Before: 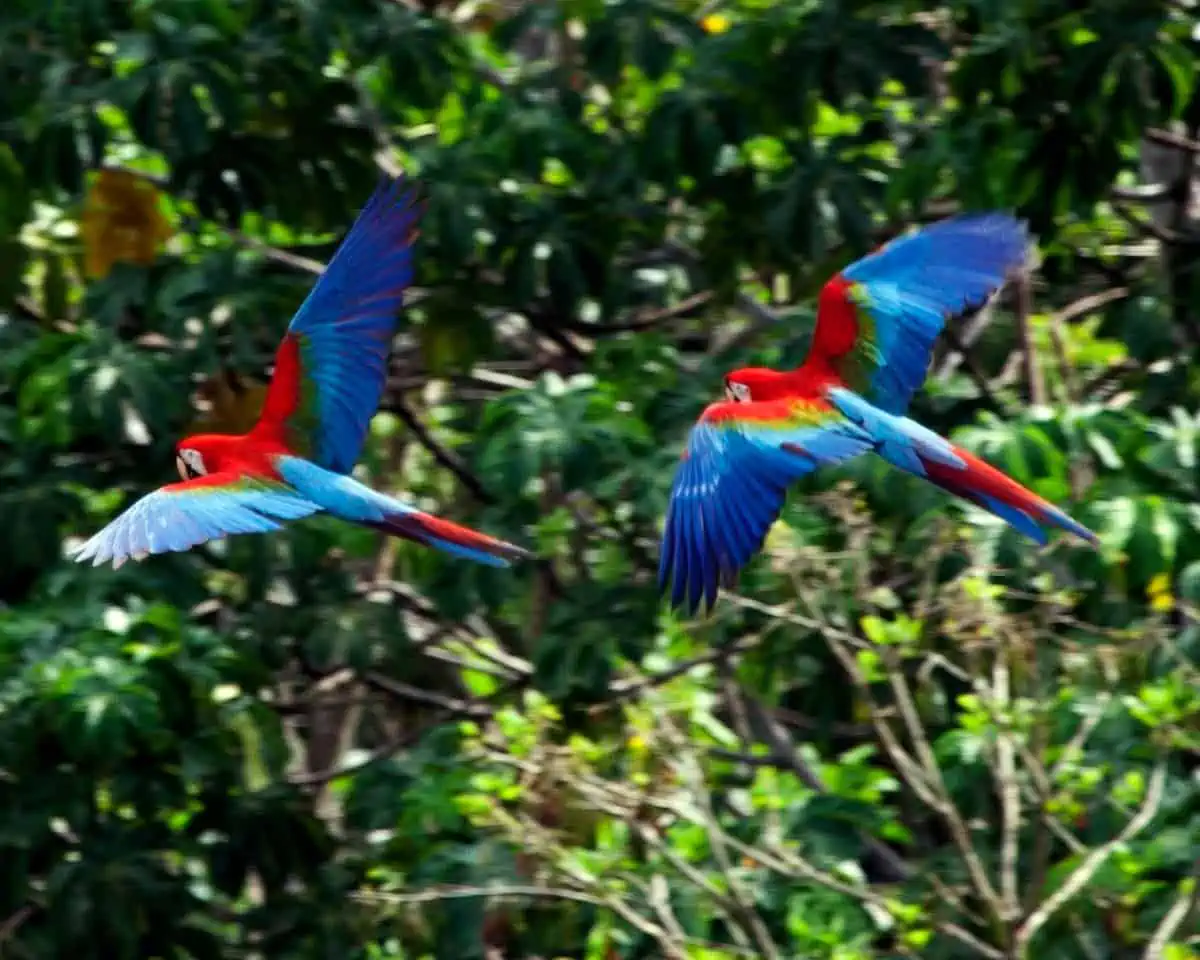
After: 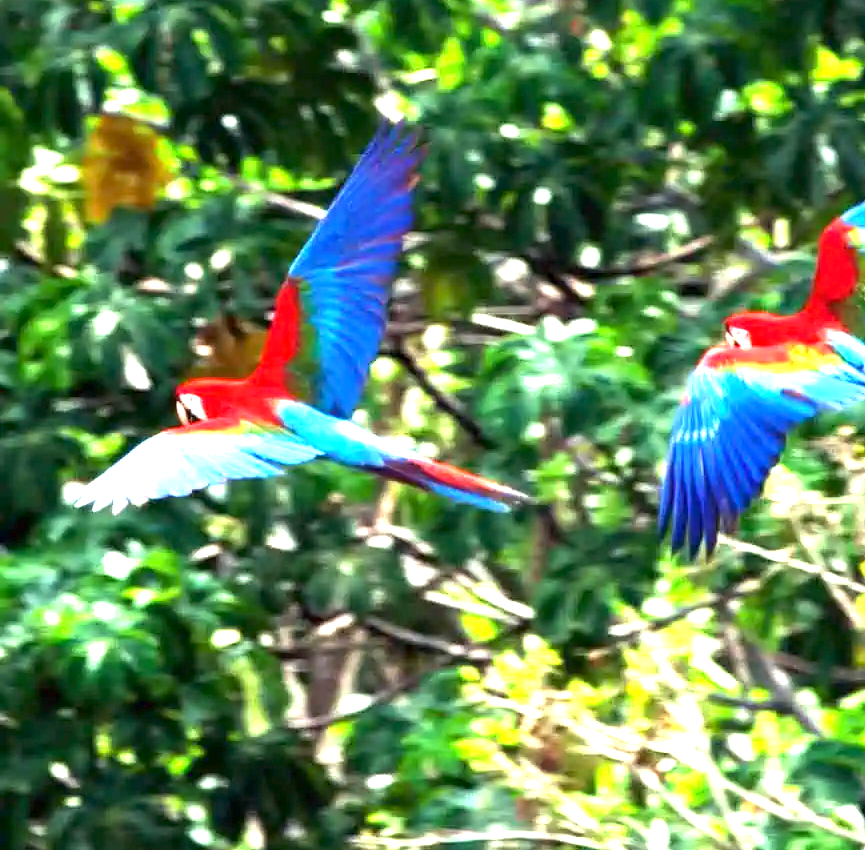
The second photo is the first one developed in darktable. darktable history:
tone equalizer: on, module defaults
exposure: exposure 2.205 EV, compensate exposure bias true, compensate highlight preservation false
crop: top 5.775%, right 27.905%, bottom 5.59%
